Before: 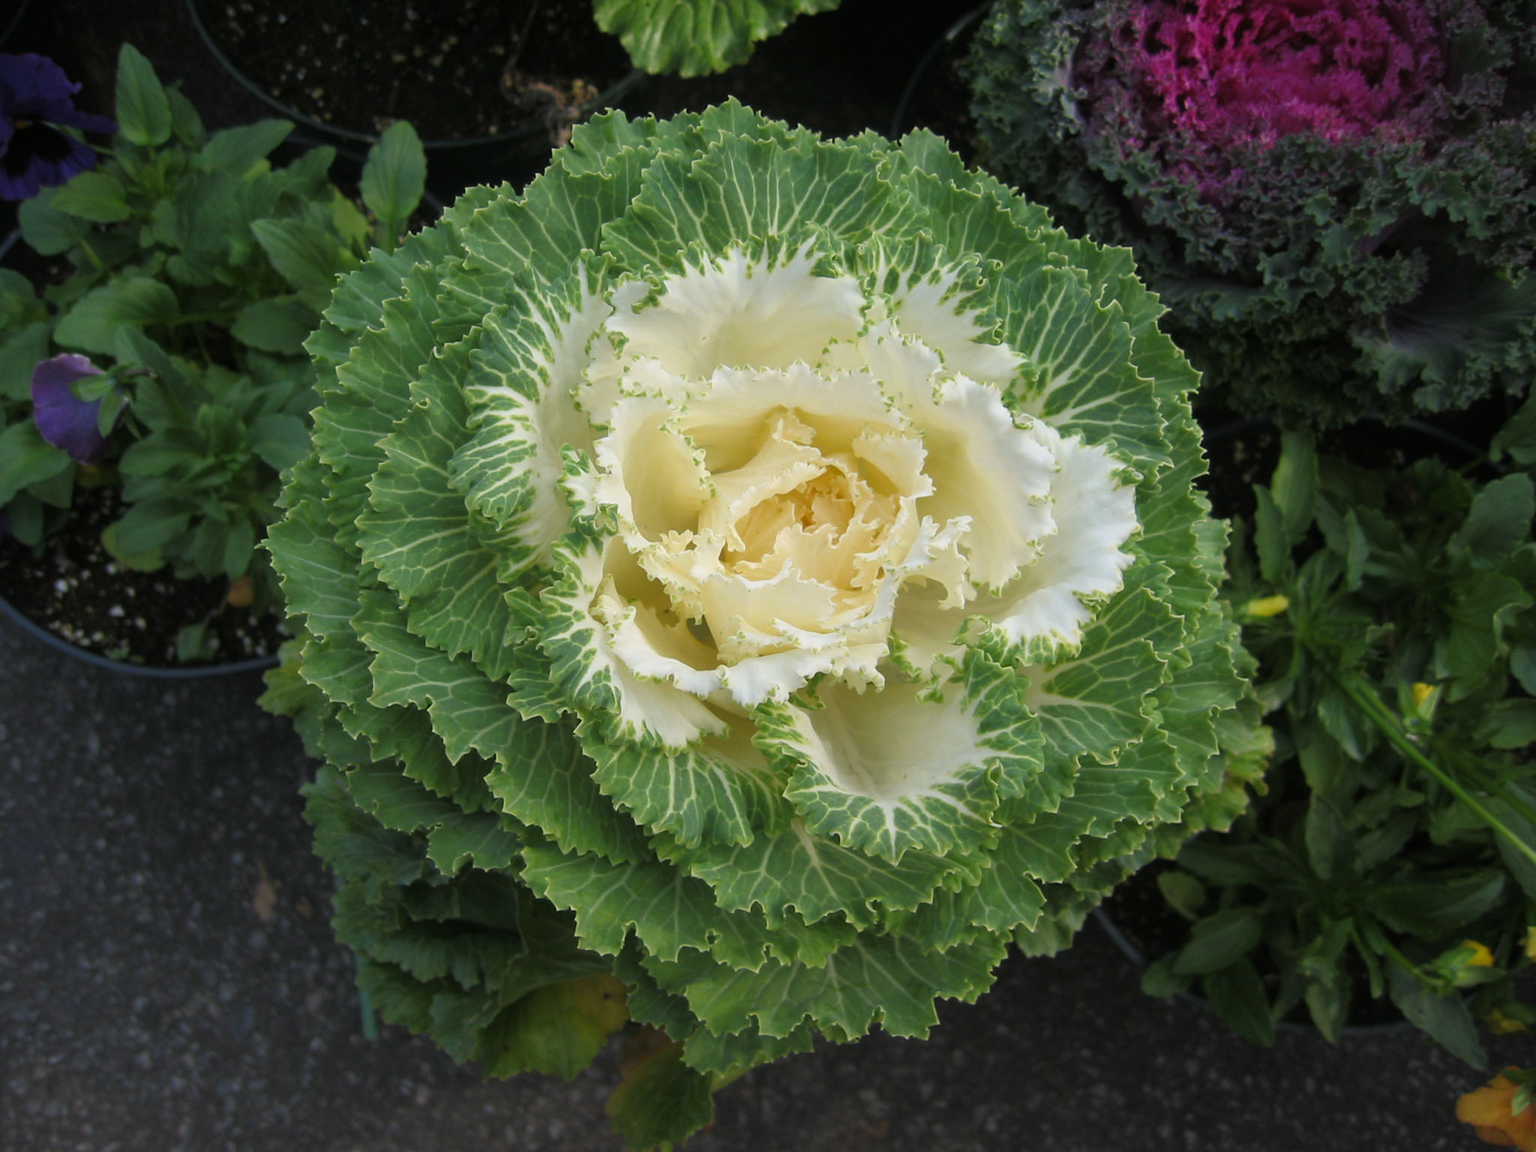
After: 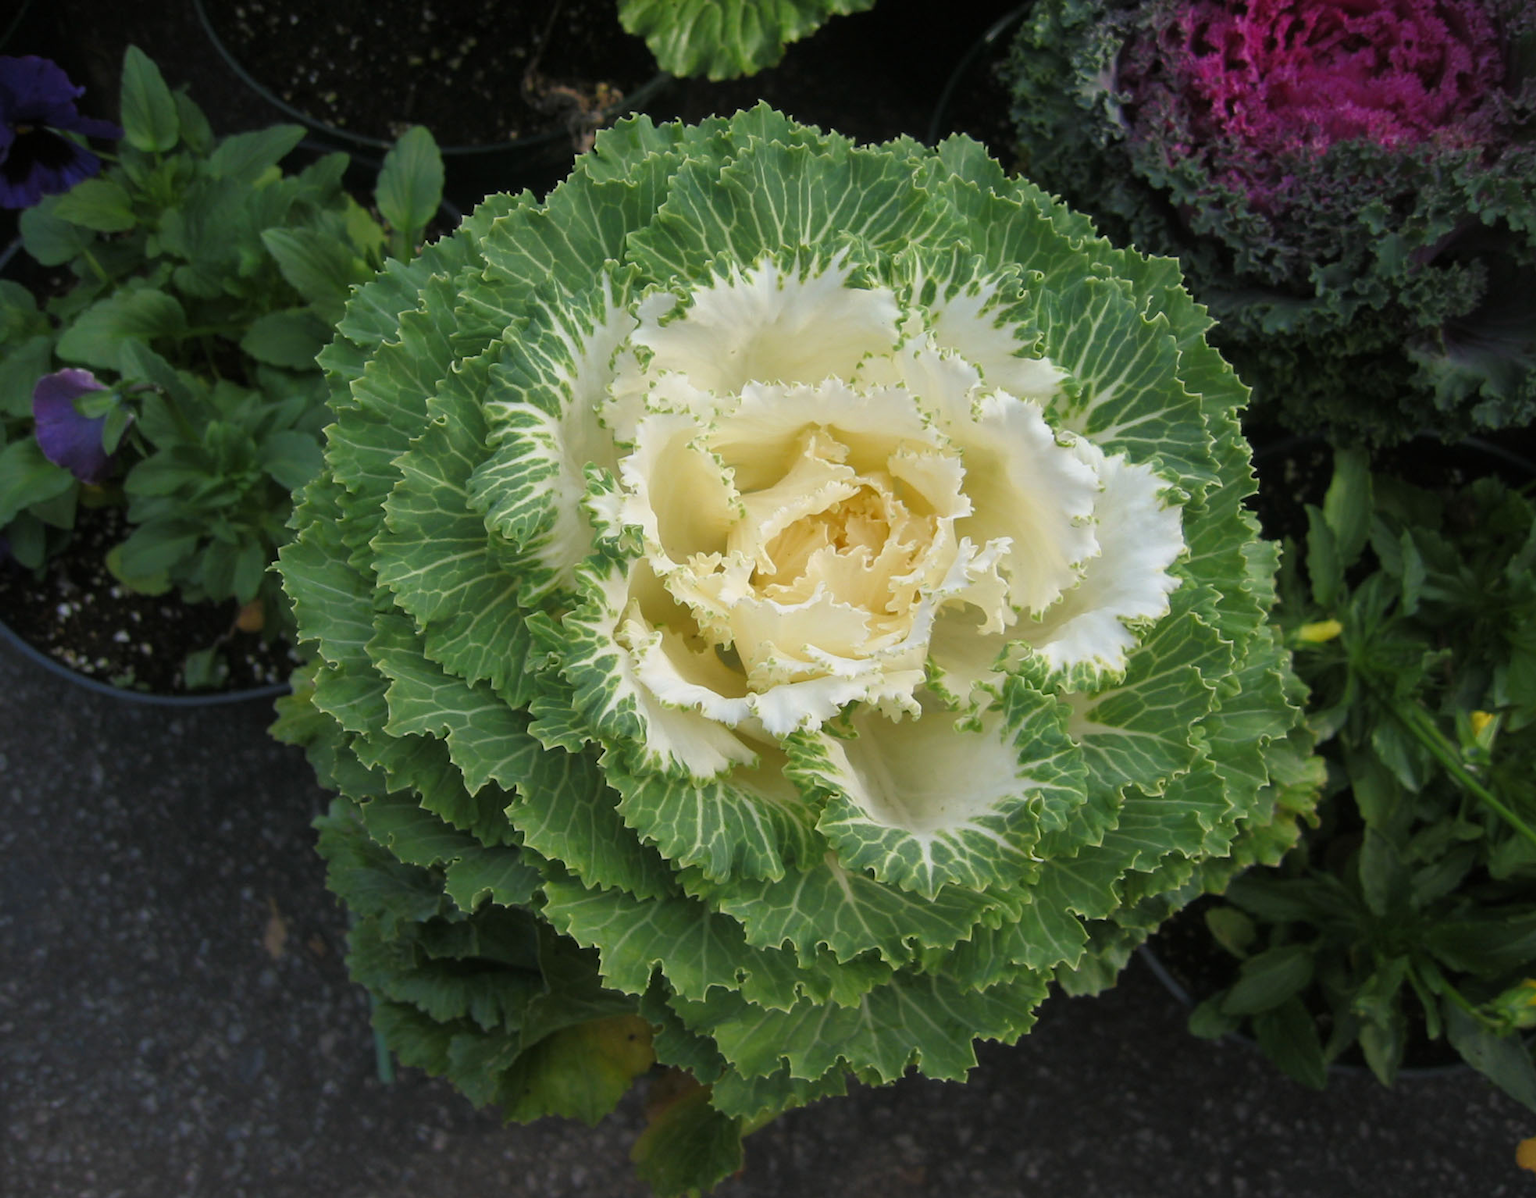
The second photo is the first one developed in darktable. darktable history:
crop: right 3.915%, bottom 0.024%
